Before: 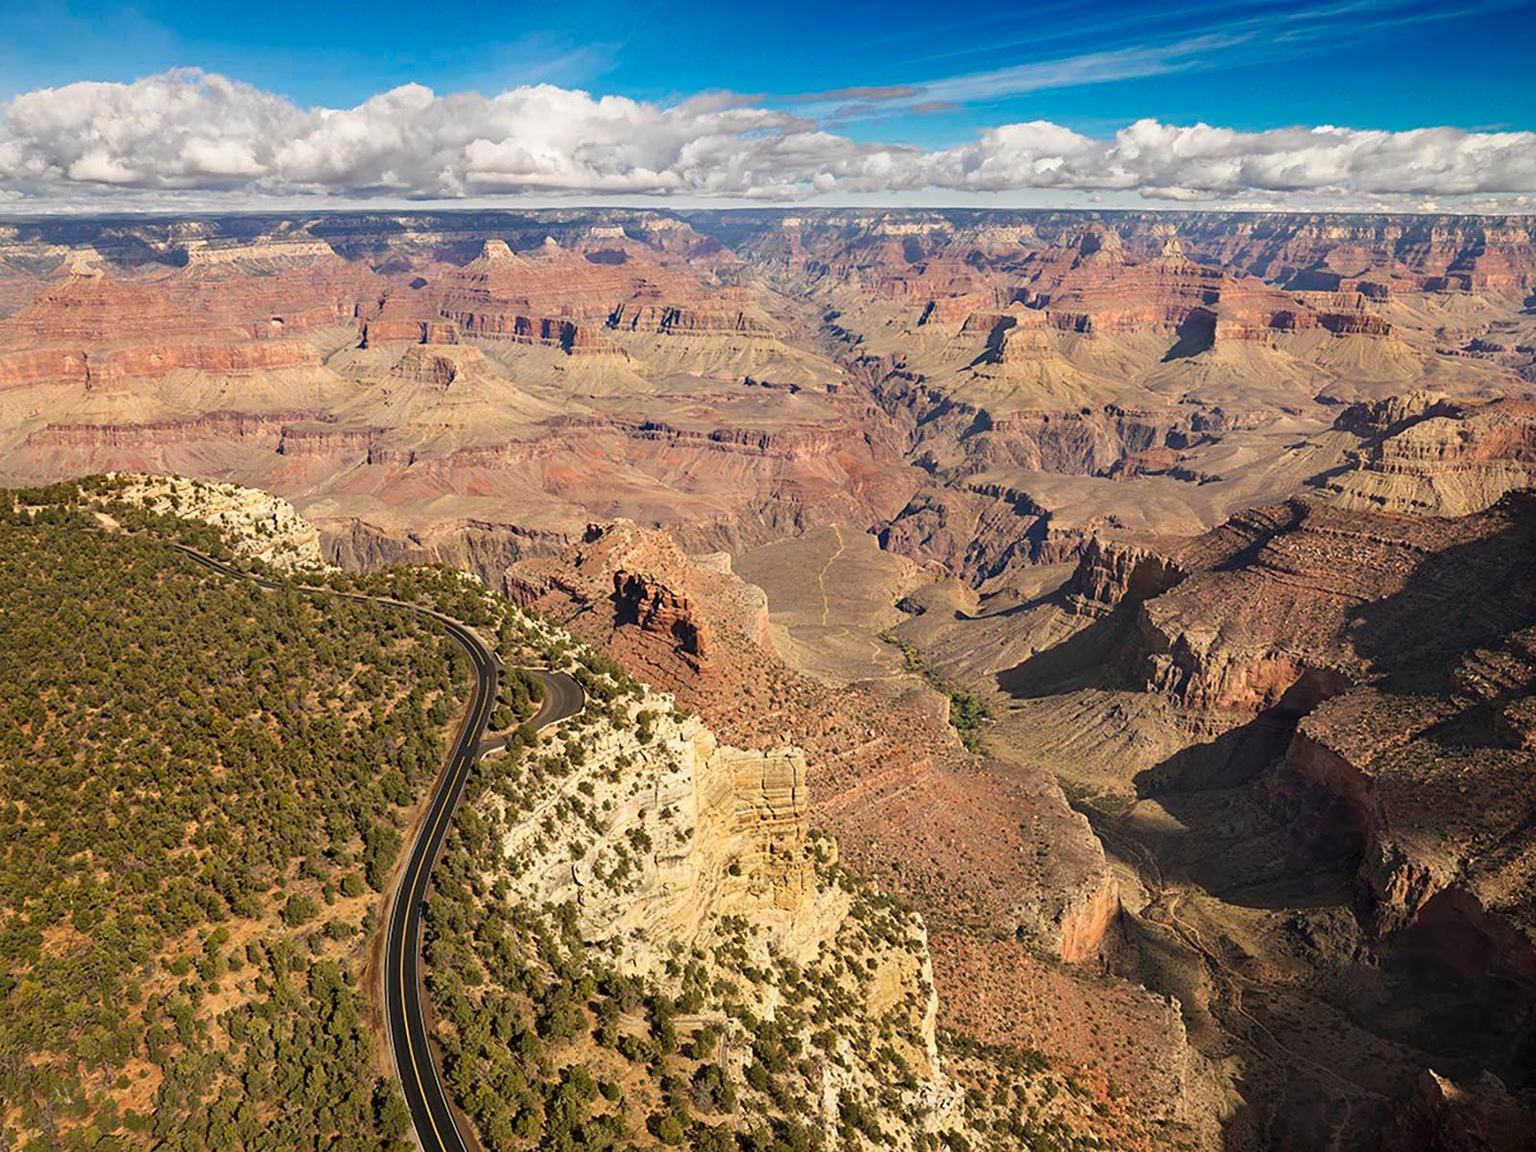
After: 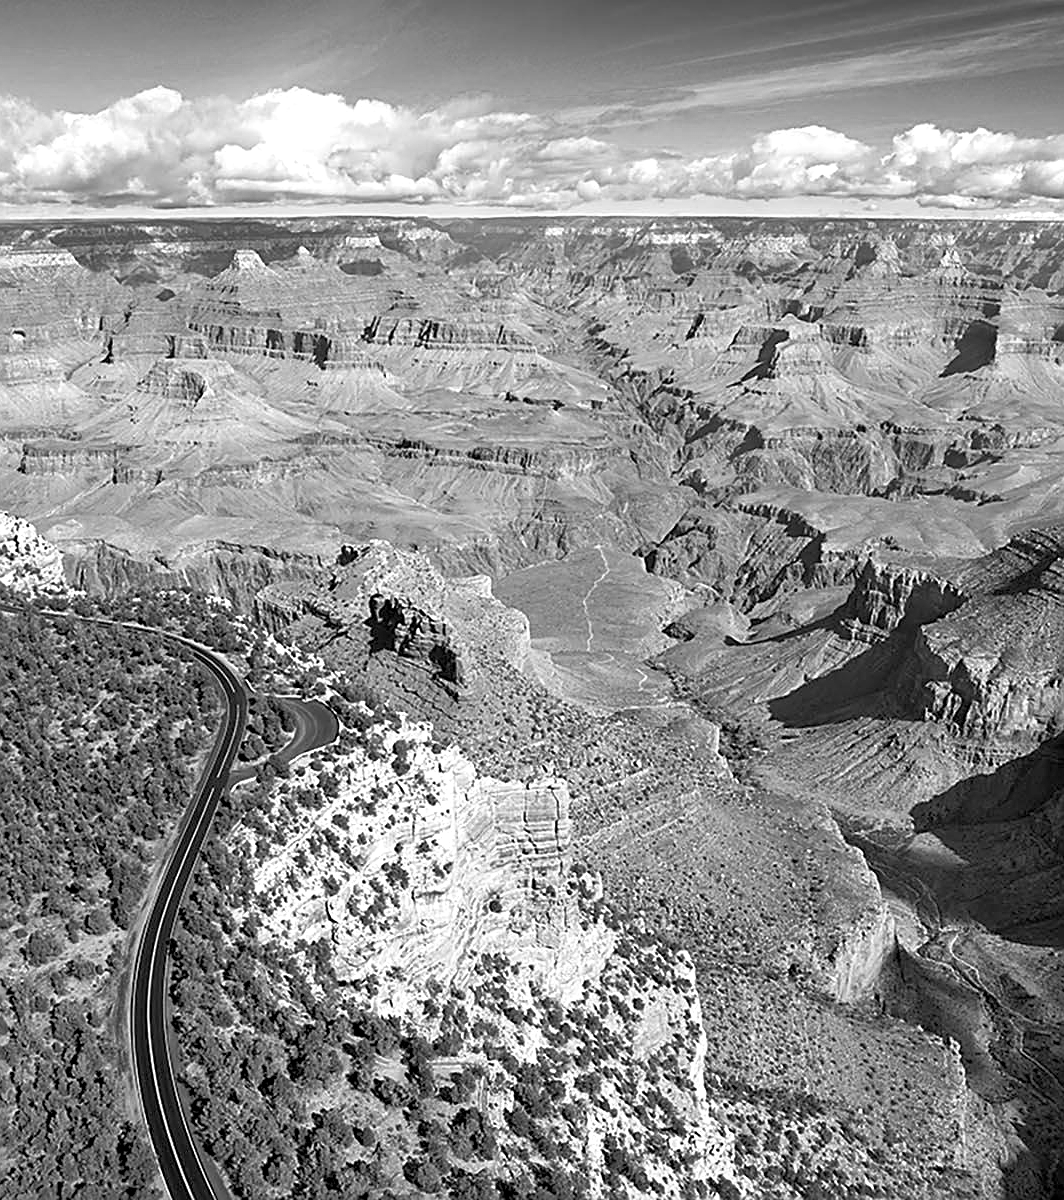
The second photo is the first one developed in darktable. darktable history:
sharpen: on, module defaults
exposure: black level correction 0.005, exposure 0.417 EV, compensate highlight preservation false
shadows and highlights: shadows 43.06, highlights 6.94
white balance: red 0.967, blue 1.119, emerald 0.756
crop: left 16.899%, right 16.556%
rgb levels: mode RGB, independent channels, levels [[0, 0.5, 1], [0, 0.521, 1], [0, 0.536, 1]]
monochrome: on, module defaults
